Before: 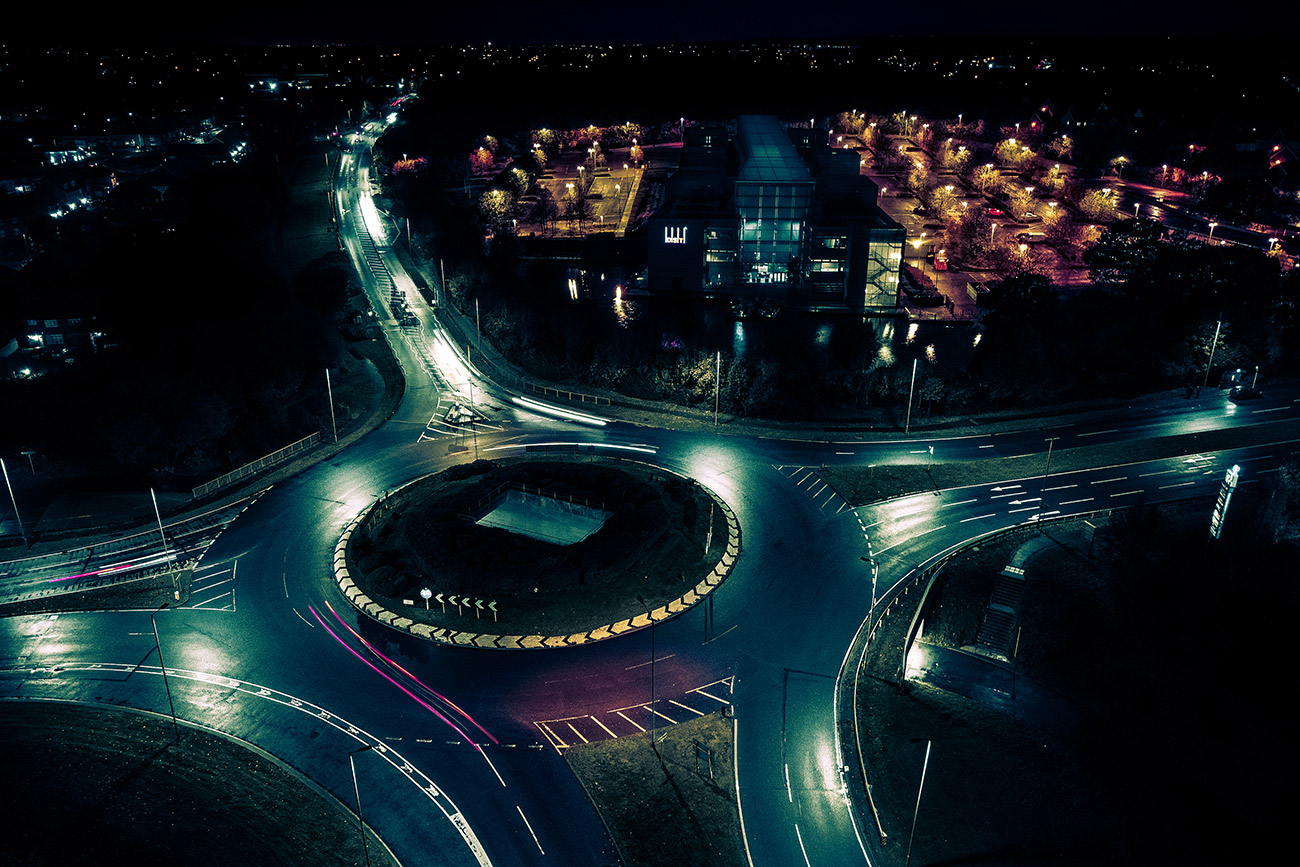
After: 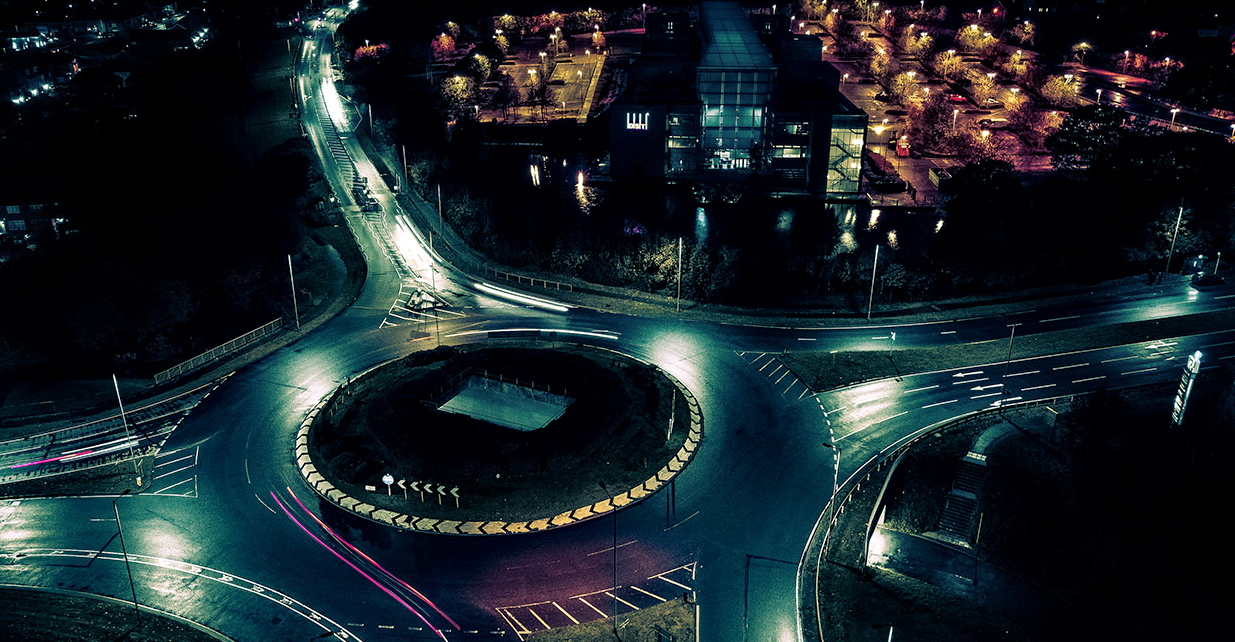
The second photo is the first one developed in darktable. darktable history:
local contrast: mode bilateral grid, contrast 20, coarseness 50, detail 141%, midtone range 0.2
levels: mode automatic, black 0.023%, white 99.97%, levels [0.062, 0.494, 0.925]
crop and rotate: left 2.991%, top 13.302%, right 1.981%, bottom 12.636%
